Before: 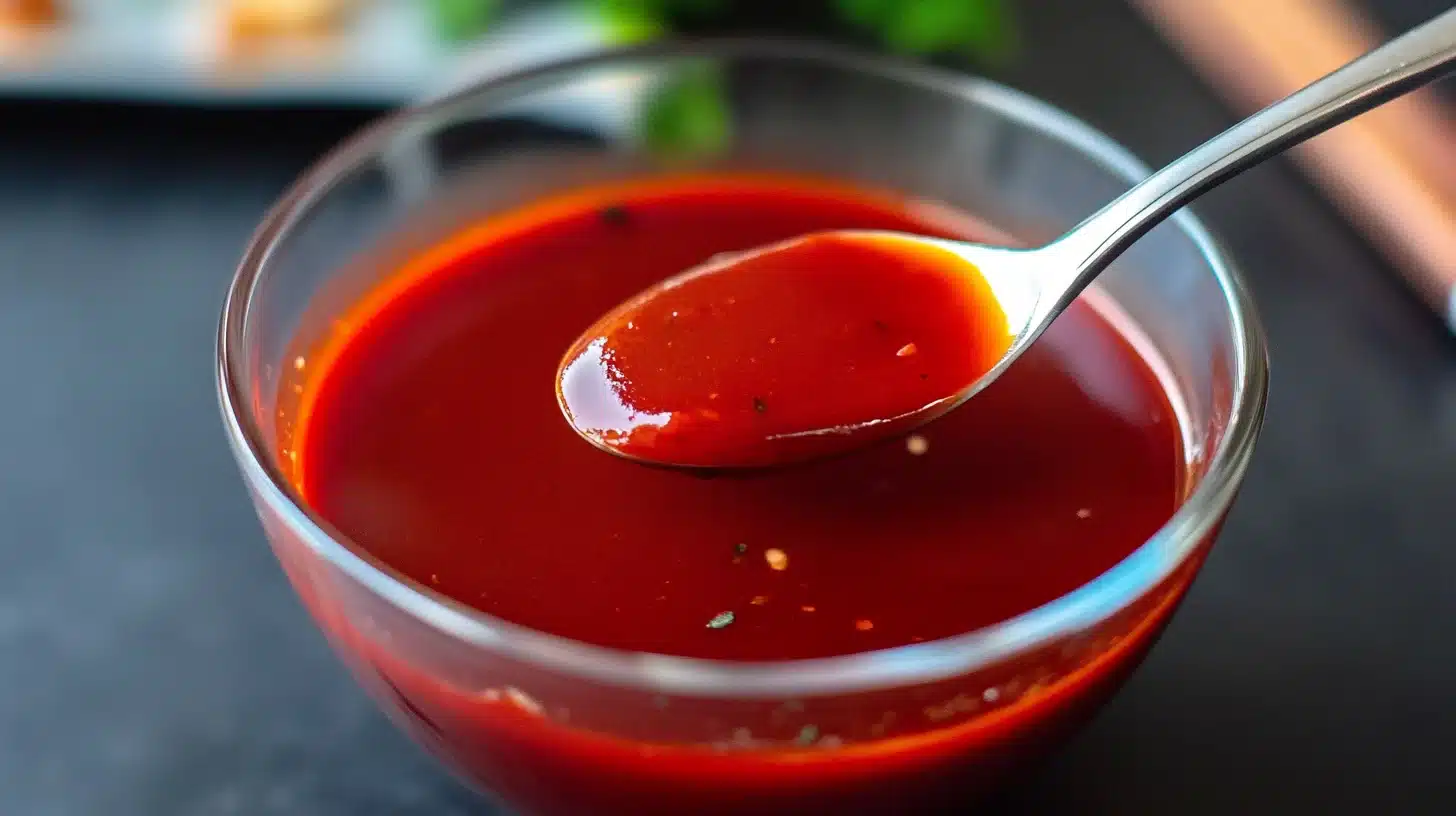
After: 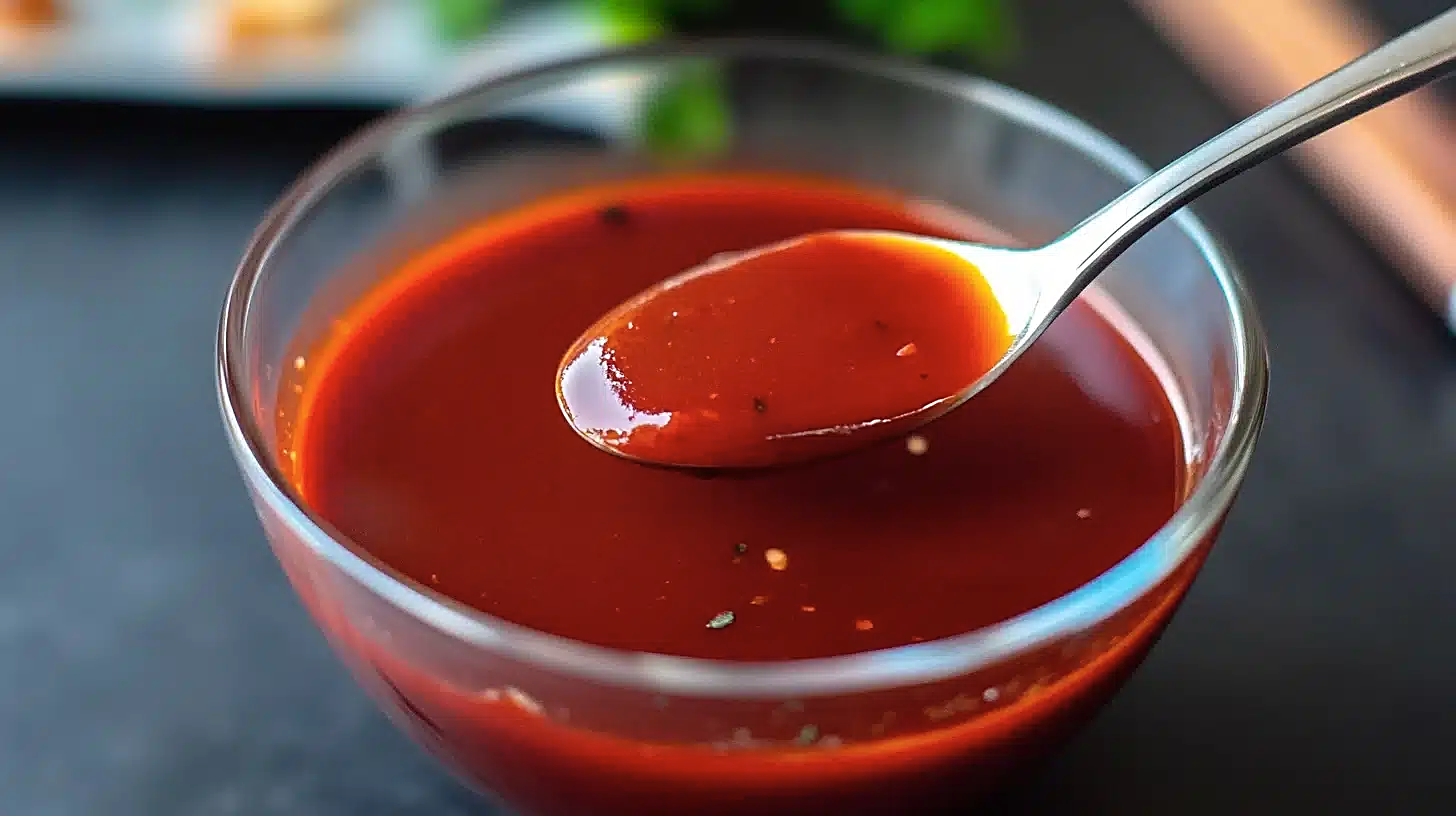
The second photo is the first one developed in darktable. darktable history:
sharpen: on, module defaults
color zones: curves: ch1 [(0.077, 0.436) (0.25, 0.5) (0.75, 0.5)]
